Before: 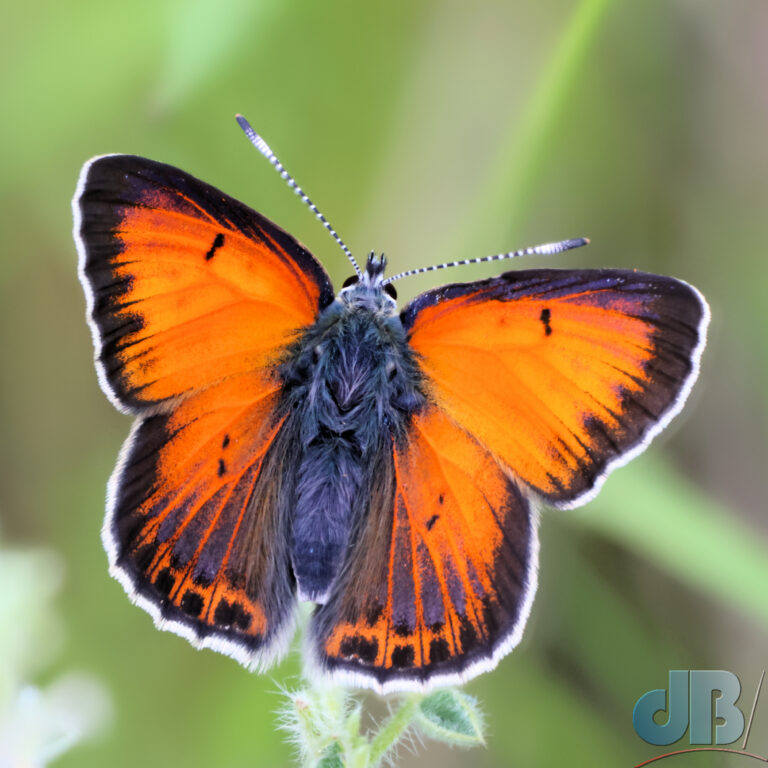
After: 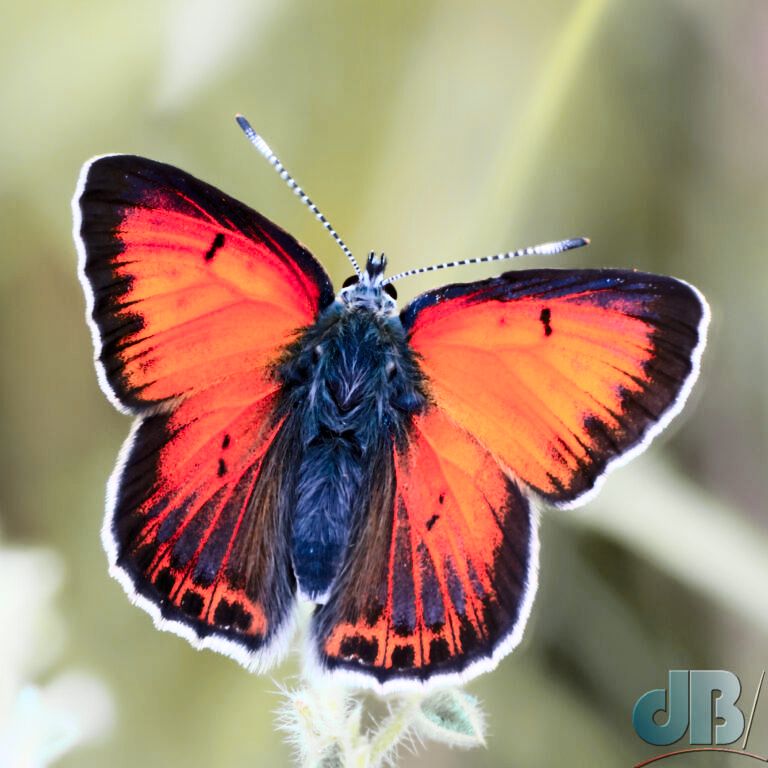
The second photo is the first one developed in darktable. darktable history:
fill light: on, module defaults
color zones: curves: ch1 [(0.29, 0.492) (0.373, 0.185) (0.509, 0.481)]; ch2 [(0.25, 0.462) (0.749, 0.457)], mix 40.67%
contrast brightness saturation: contrast 0.28
